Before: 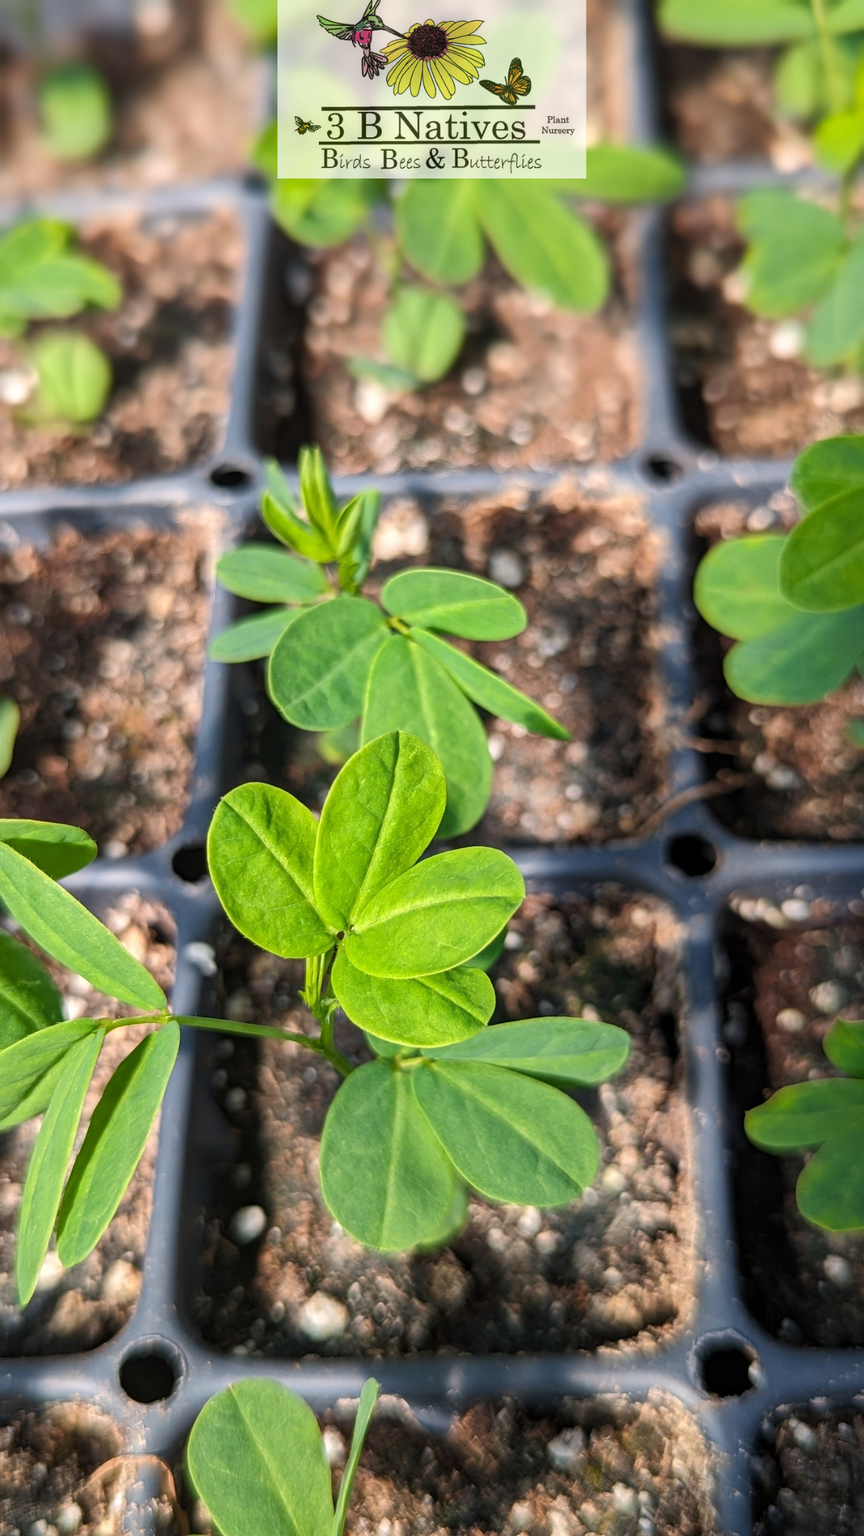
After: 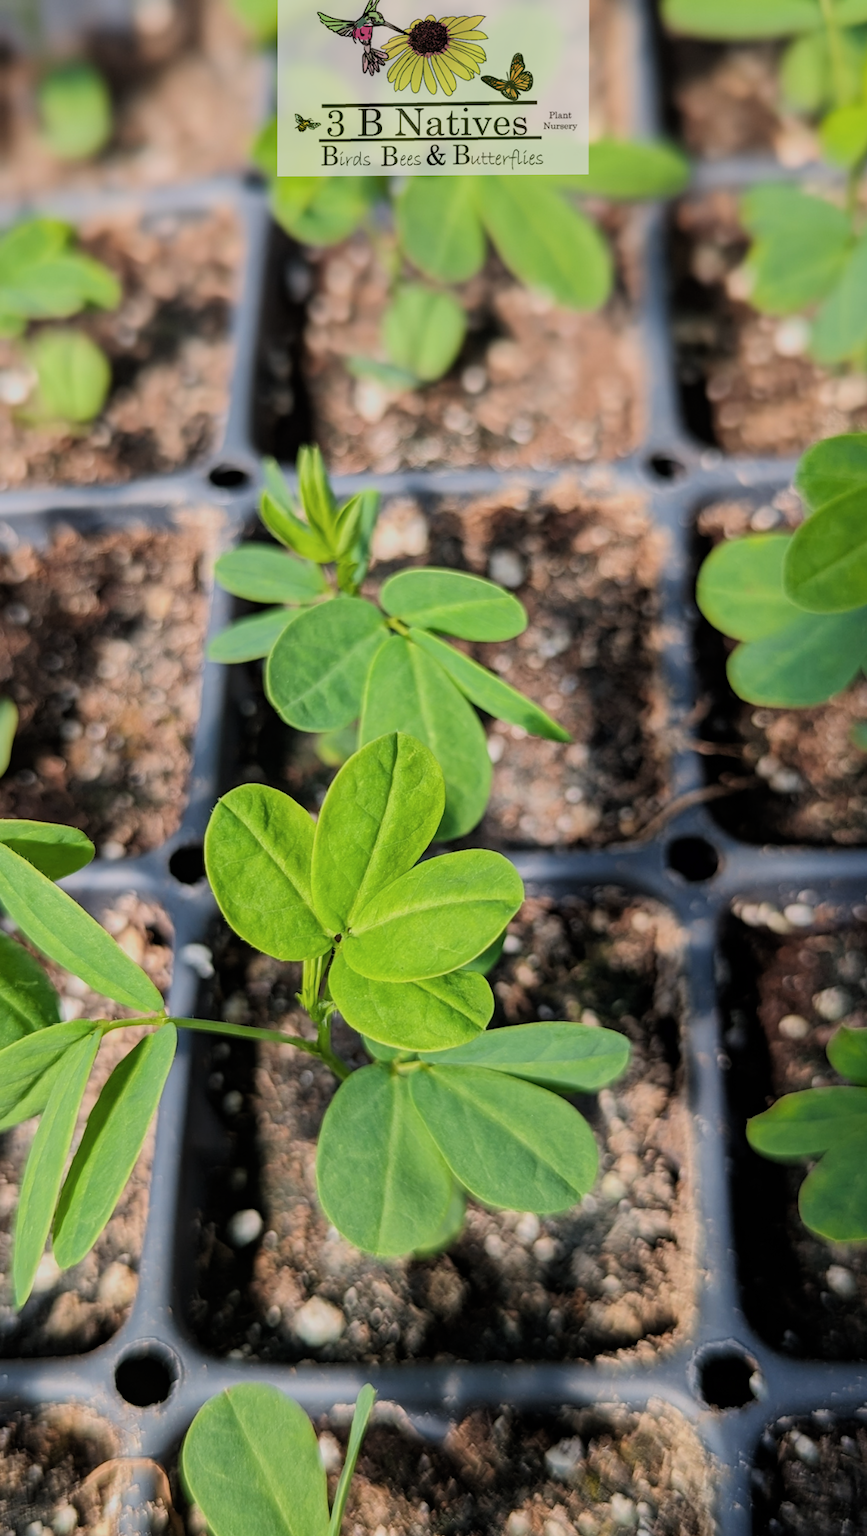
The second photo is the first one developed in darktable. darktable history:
rotate and perspective: rotation 0.192°, lens shift (horizontal) -0.015, crop left 0.005, crop right 0.996, crop top 0.006, crop bottom 0.99
contrast brightness saturation: saturation -0.05
filmic rgb: black relative exposure -7.65 EV, white relative exposure 4.56 EV, hardness 3.61, color science v6 (2022)
exposure: compensate highlight preservation false
